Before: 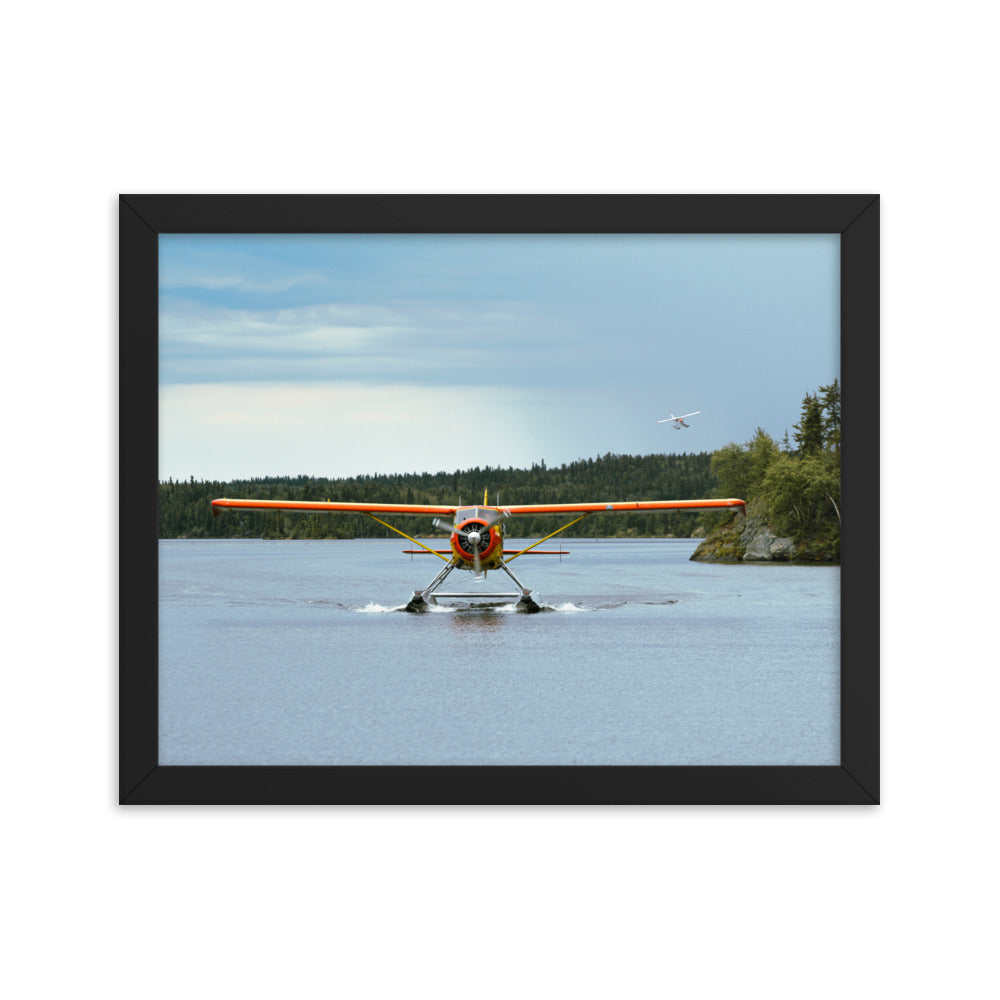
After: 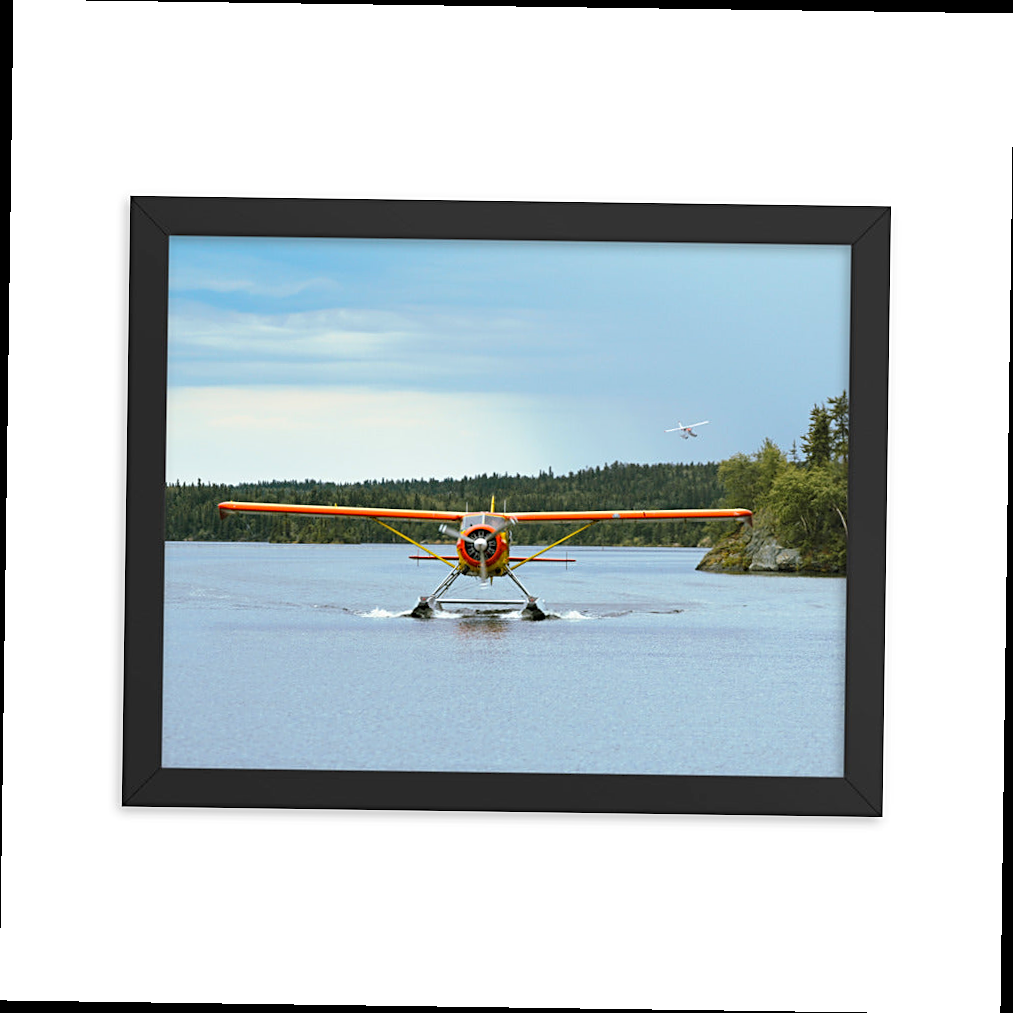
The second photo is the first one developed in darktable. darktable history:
rotate and perspective: rotation 0.8°, automatic cropping off
sharpen: on, module defaults
contrast brightness saturation: contrast 0.07, brightness 0.08, saturation 0.18
